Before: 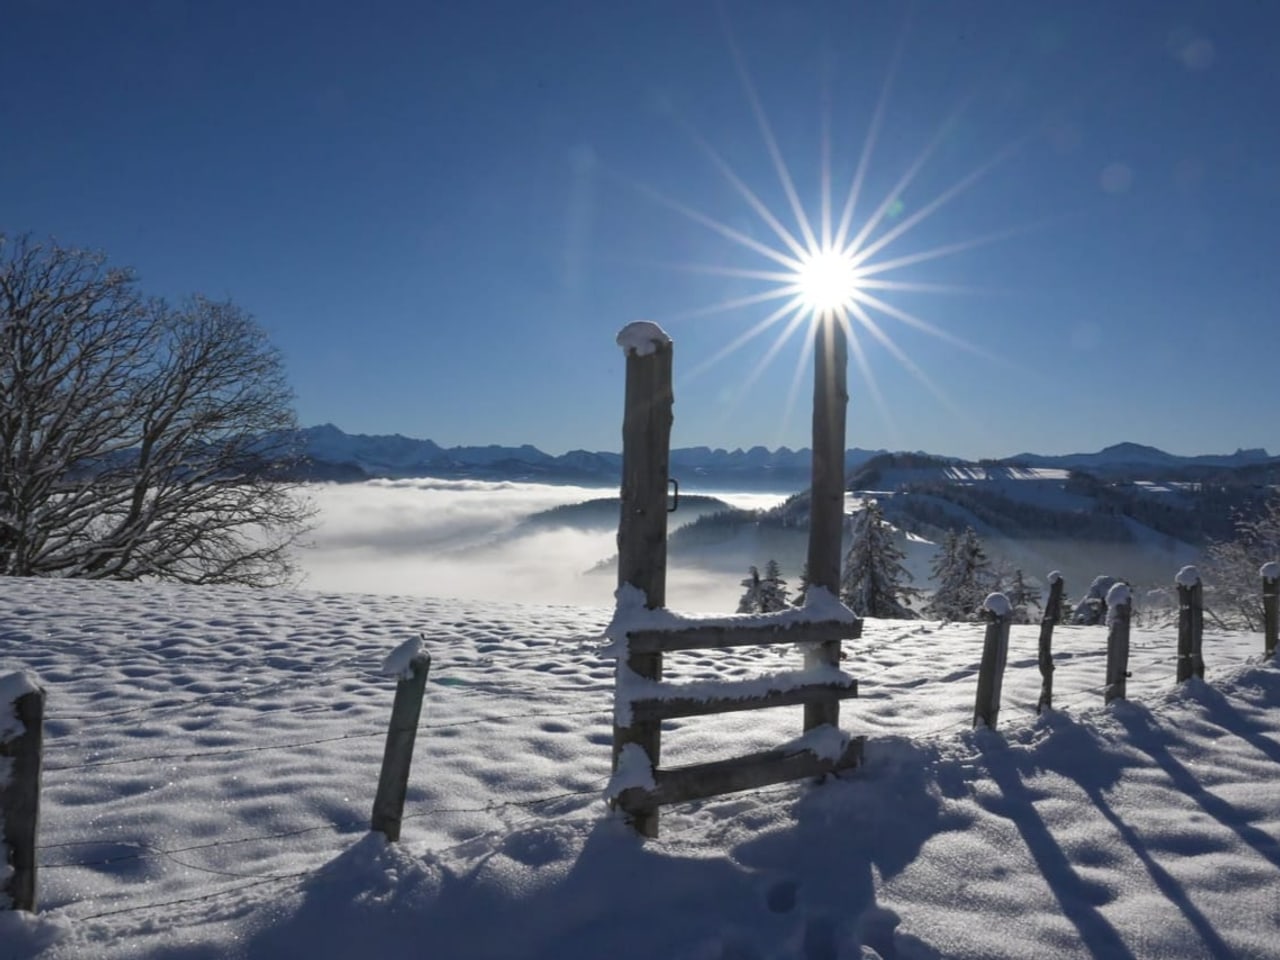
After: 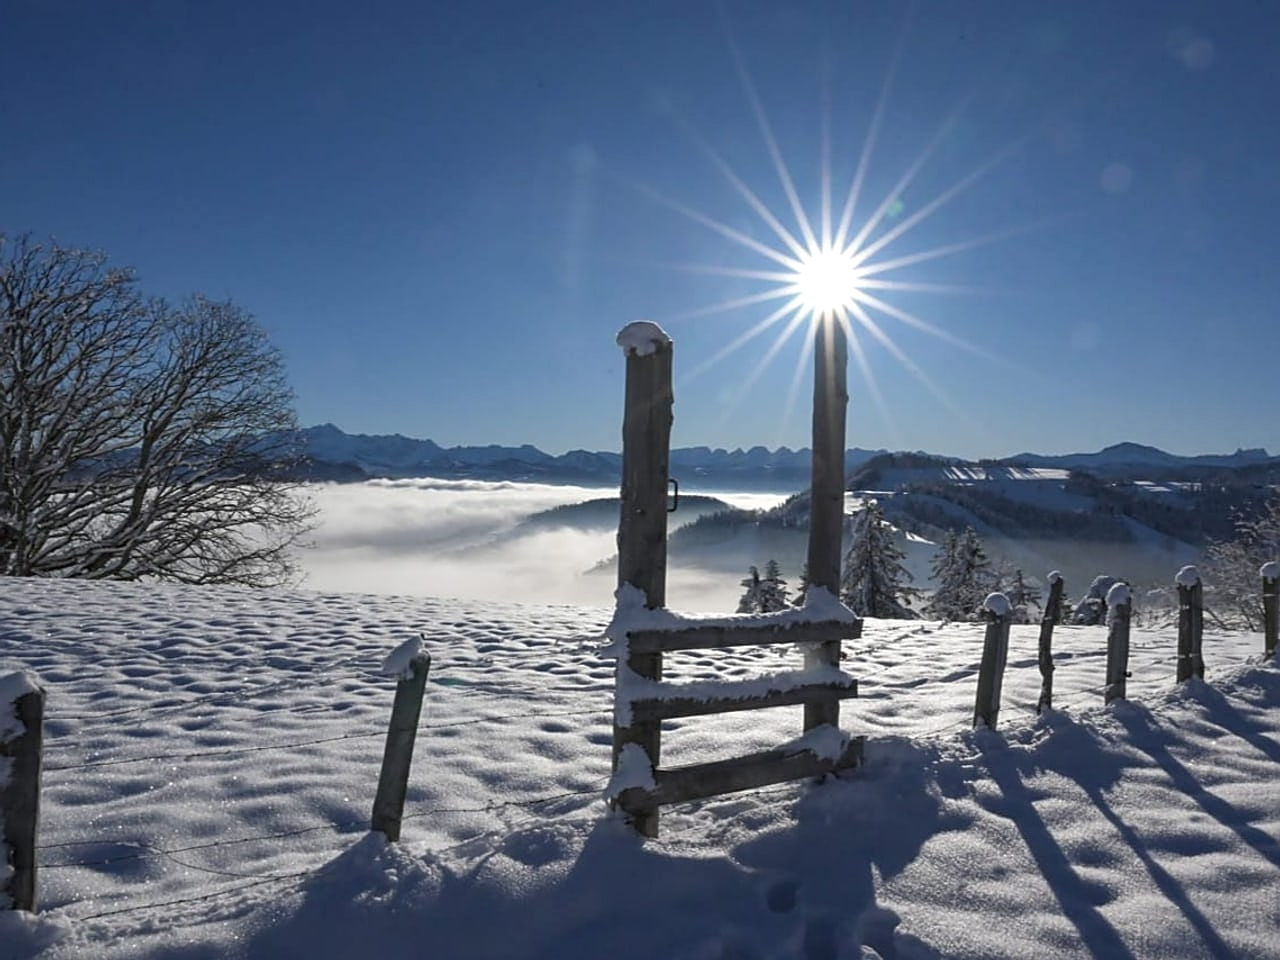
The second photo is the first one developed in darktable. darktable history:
sharpen: on, module defaults
local contrast: highlights 102%, shadows 99%, detail 119%, midtone range 0.2
